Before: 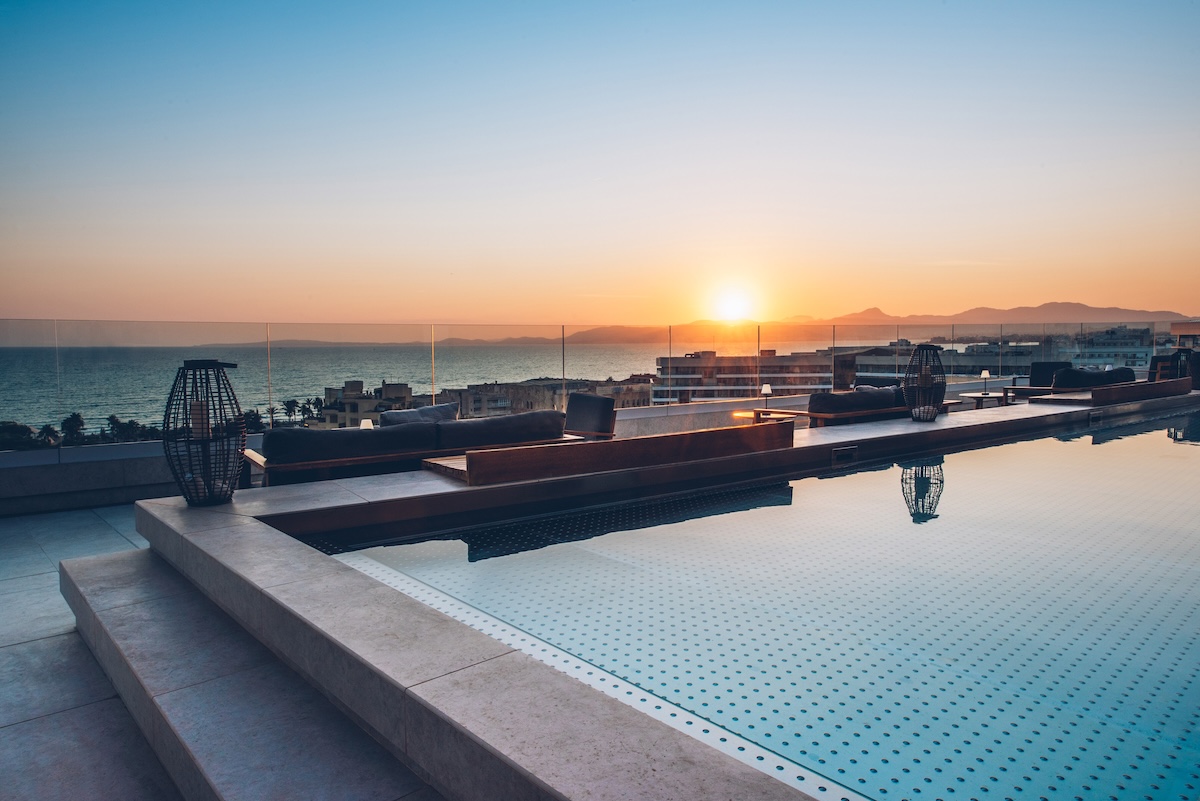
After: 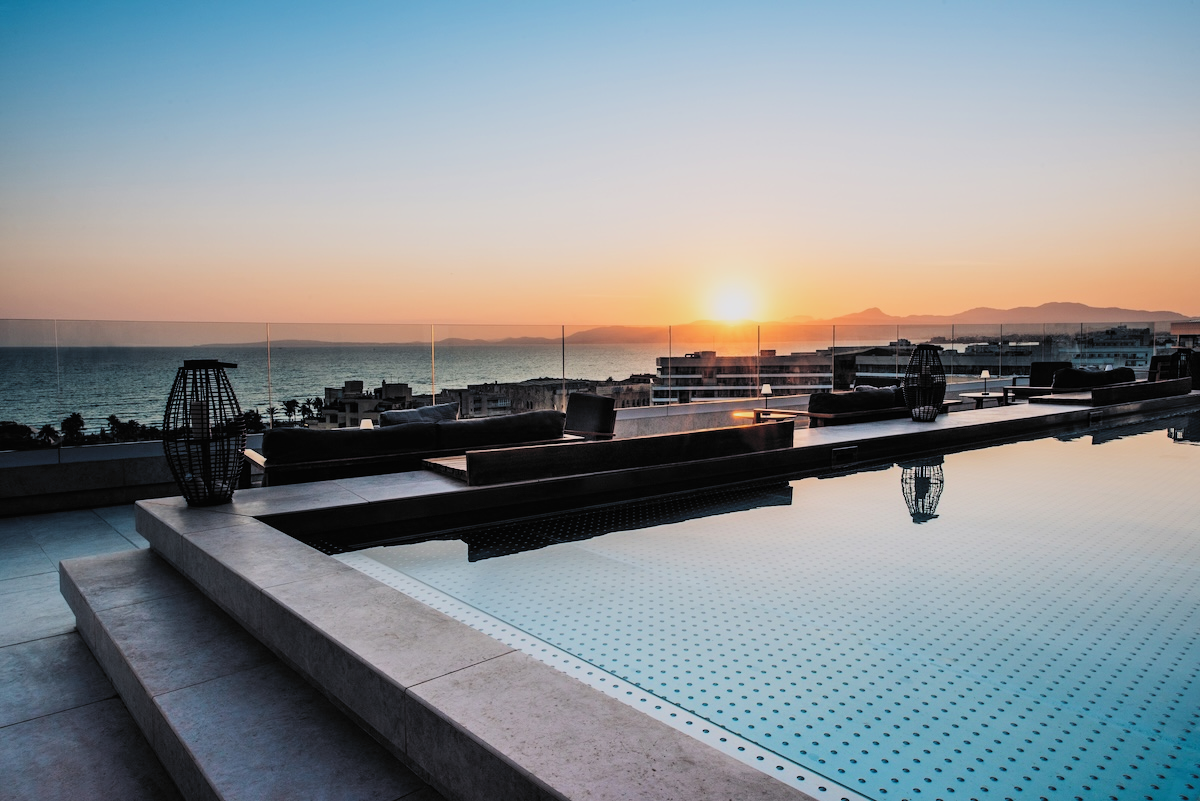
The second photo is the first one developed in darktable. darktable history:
filmic rgb: black relative exposure -5.1 EV, white relative exposure 3.97 EV, hardness 2.89, contrast 1.297, highlights saturation mix -29.94%, color science v6 (2022)
